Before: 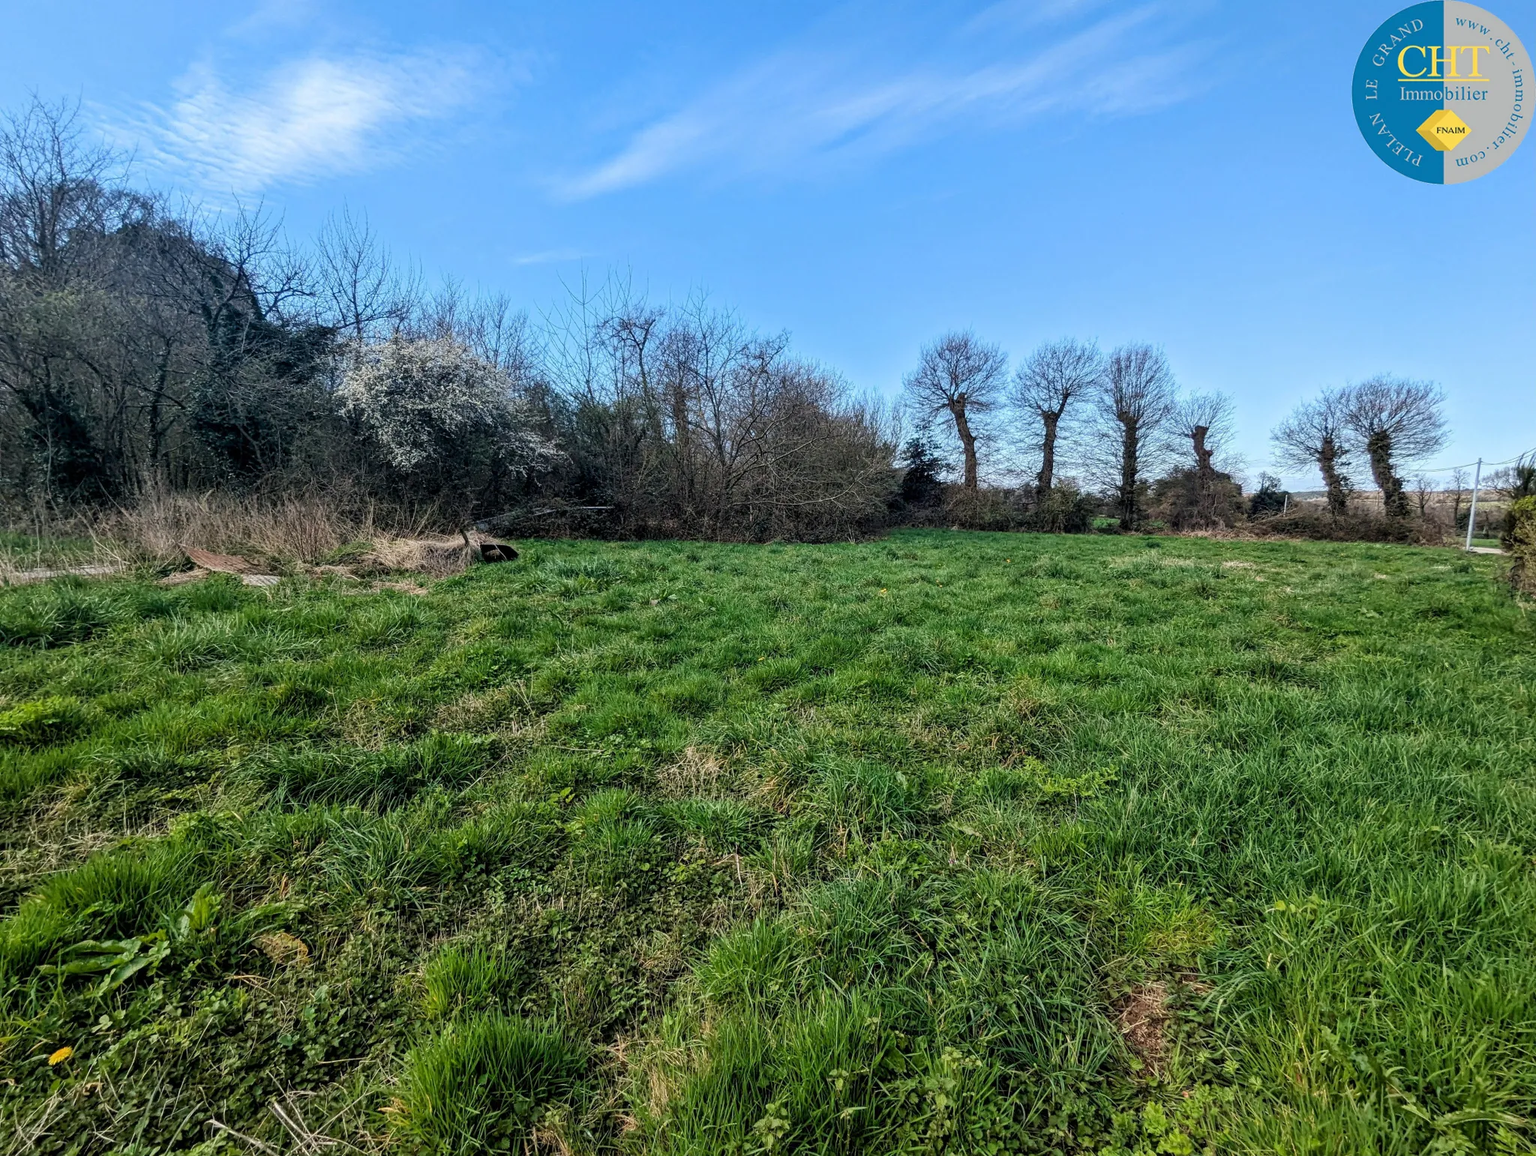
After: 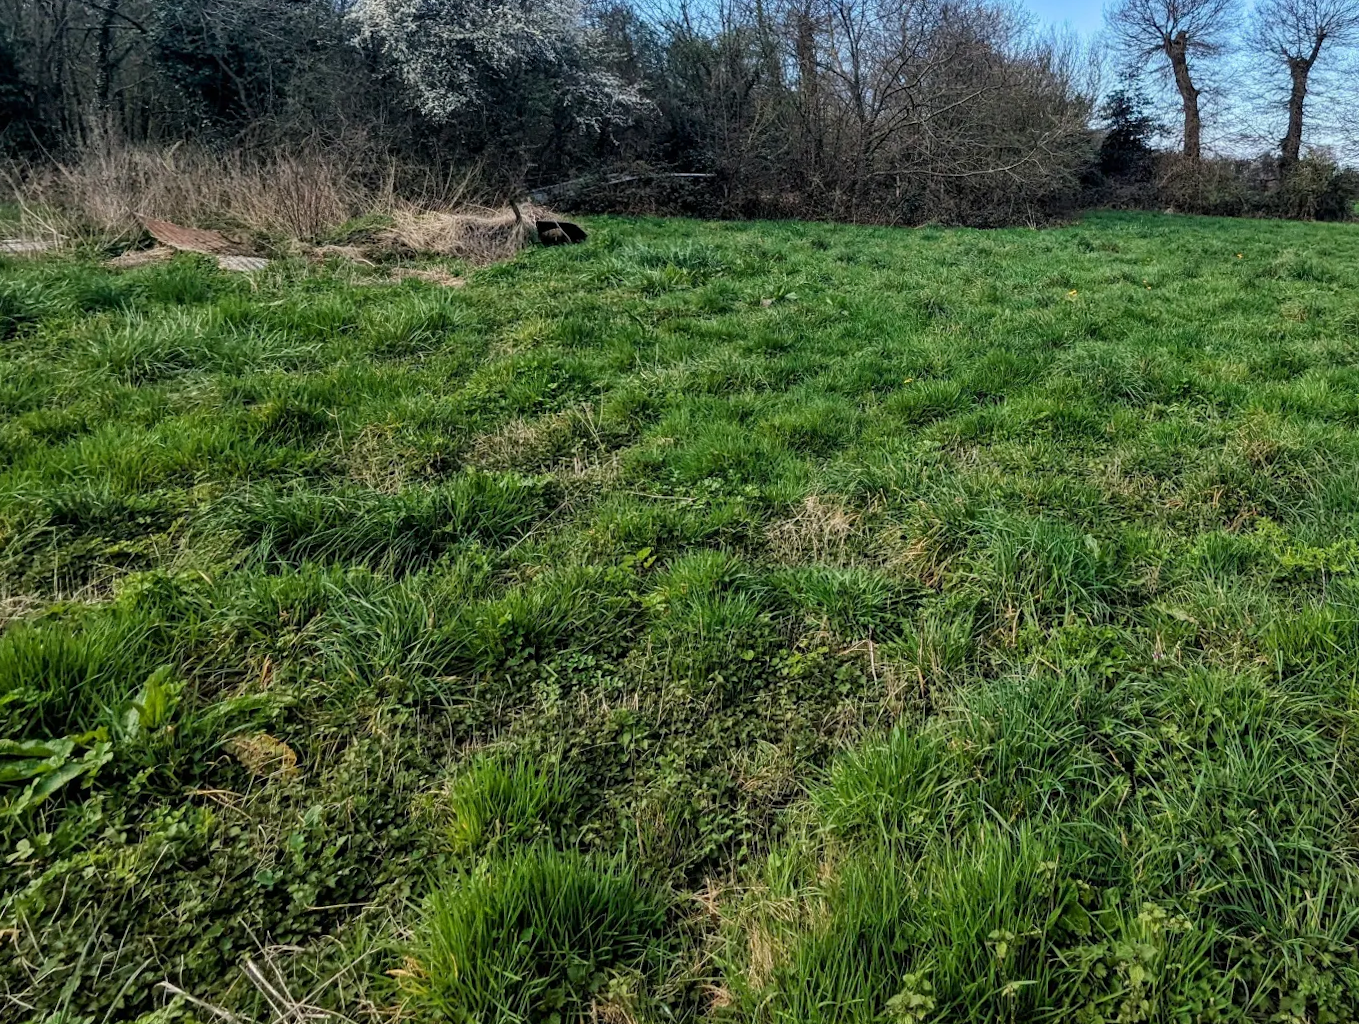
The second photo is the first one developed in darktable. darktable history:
crop and rotate: angle -1.06°, left 4.049%, top 31.923%, right 27.969%
